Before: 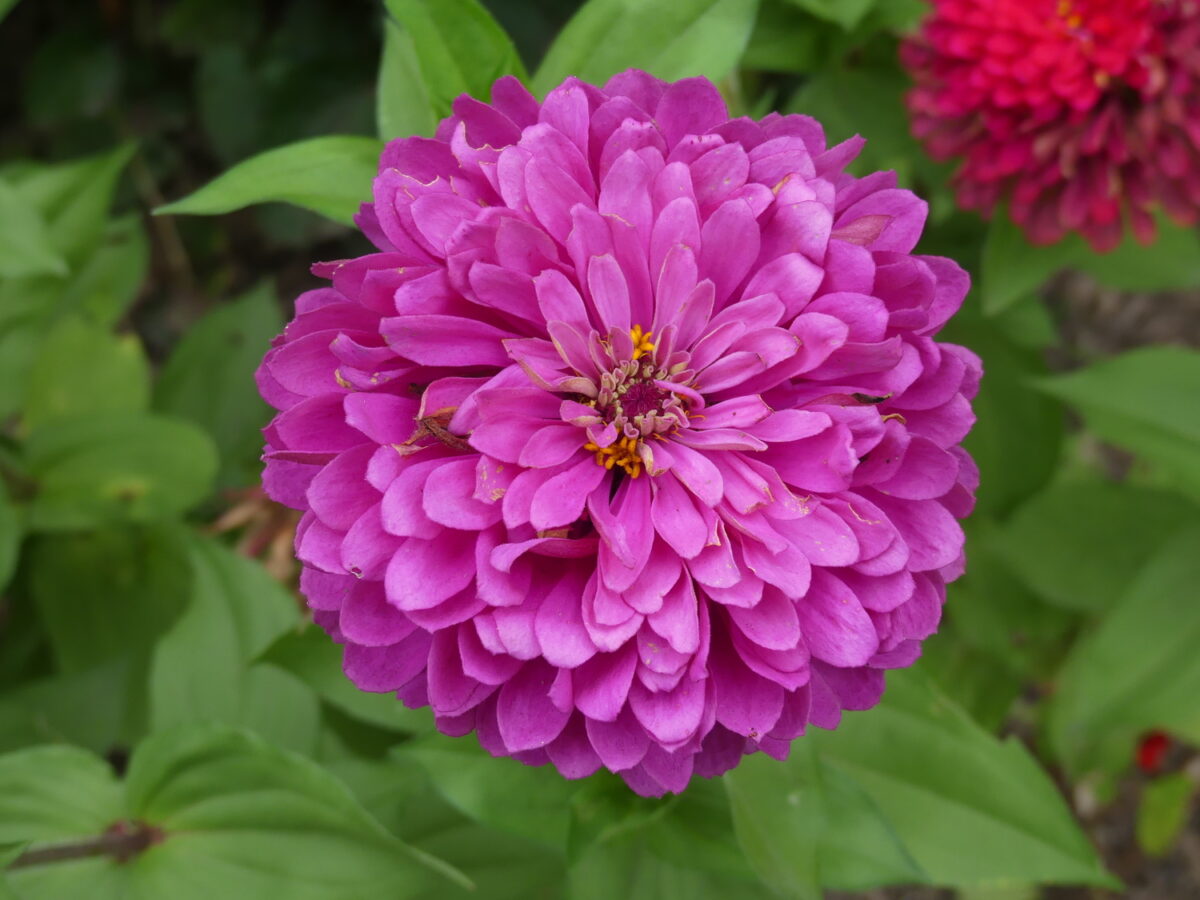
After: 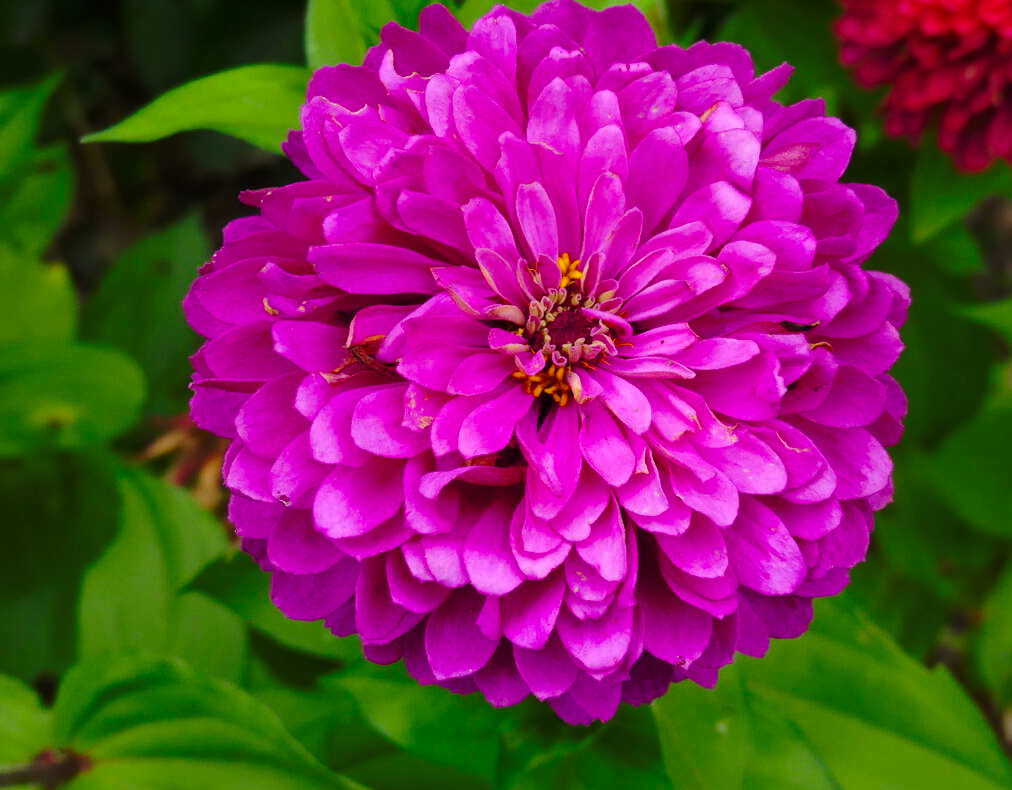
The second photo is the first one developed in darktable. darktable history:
color balance rgb: perceptual saturation grading › global saturation 19.882%, global vibrance 26.538%, contrast 6.392%
base curve: curves: ch0 [(0, 0) (0.073, 0.04) (0.157, 0.139) (0.492, 0.492) (0.758, 0.758) (1, 1)], preserve colors none
crop: left 6.057%, top 8.077%, right 9.544%, bottom 4.062%
